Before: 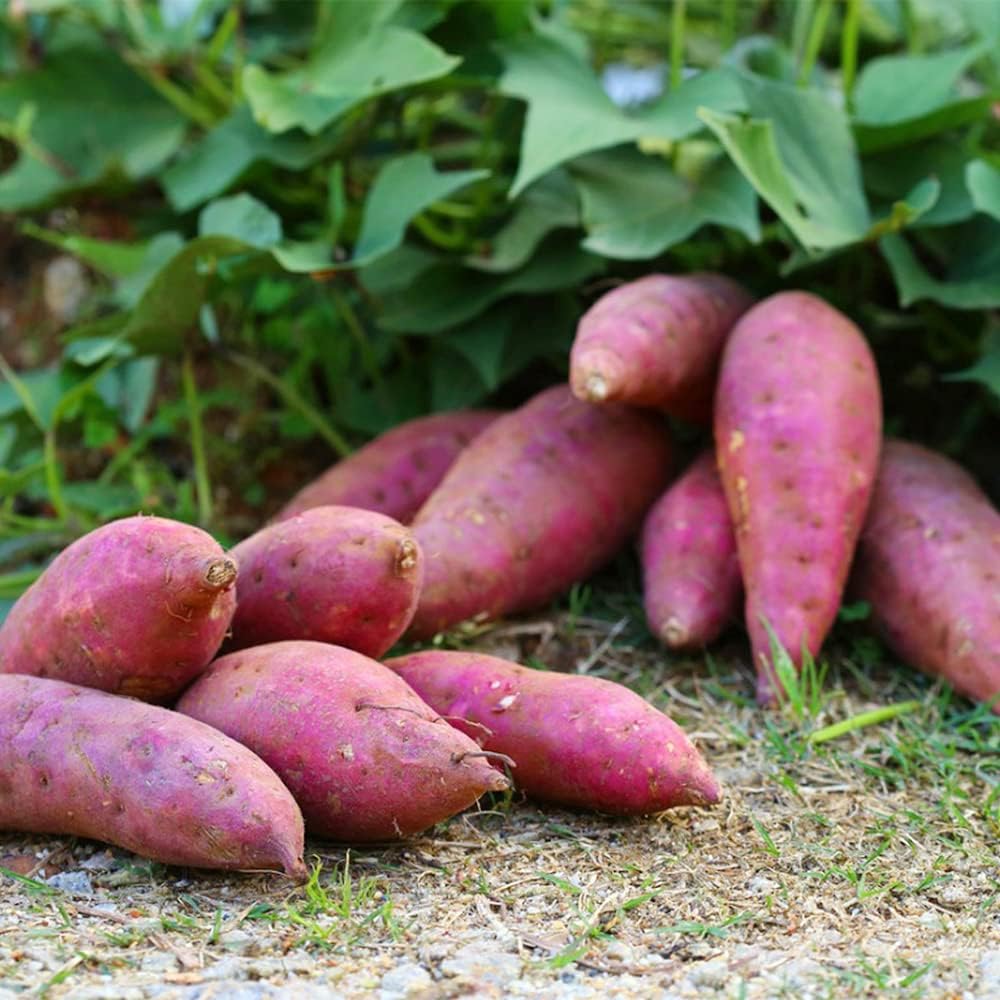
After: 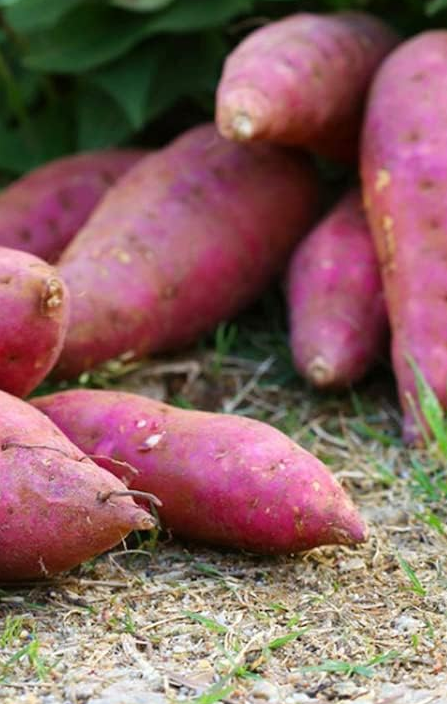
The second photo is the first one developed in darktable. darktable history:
crop: left 35.437%, top 26.162%, right 19.771%, bottom 3.38%
